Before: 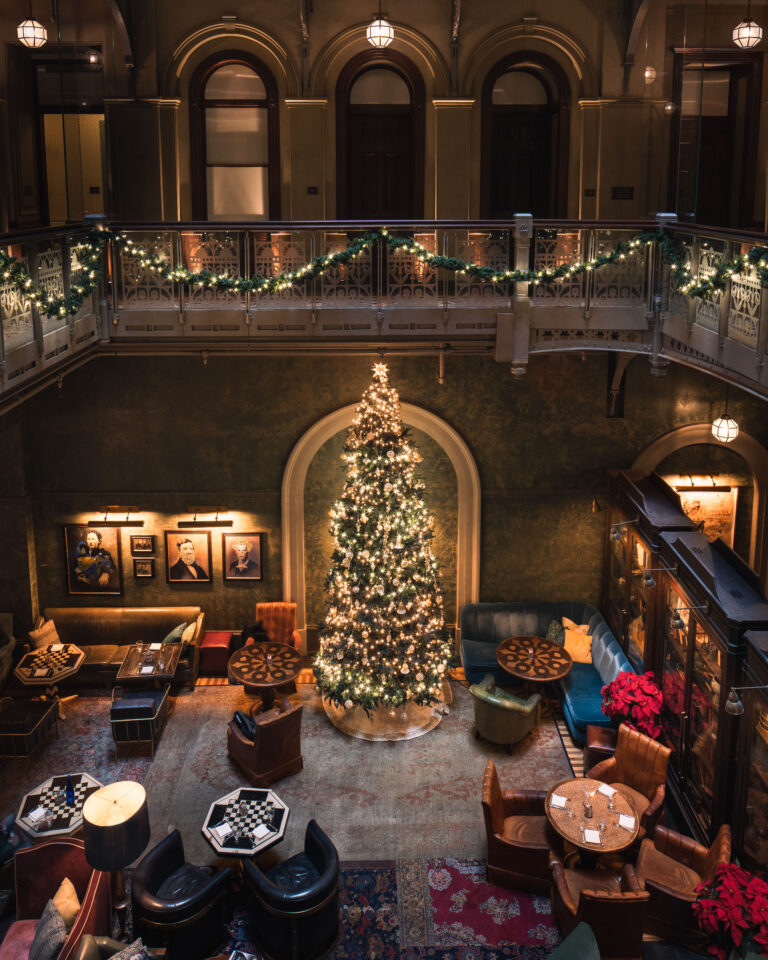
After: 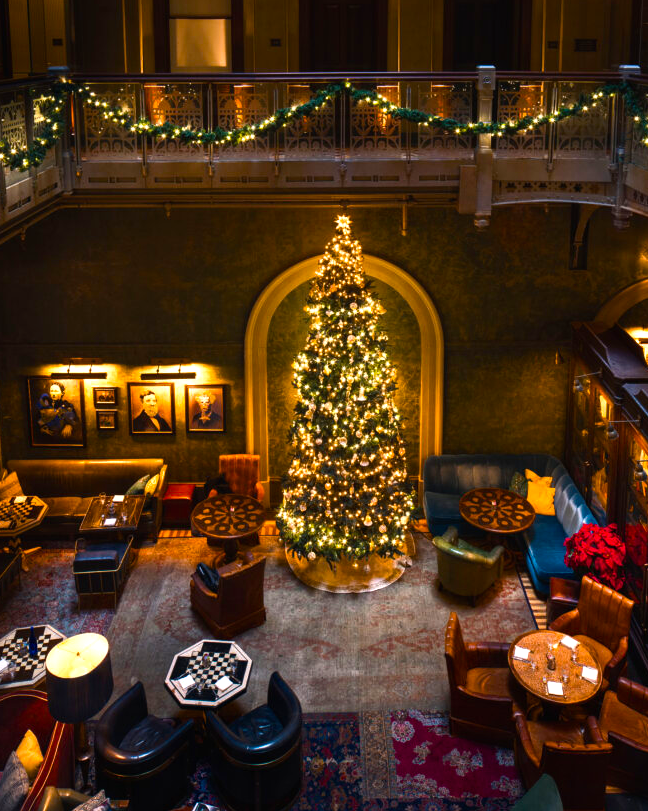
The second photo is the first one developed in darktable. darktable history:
color balance rgb: linear chroma grading › global chroma 9%, perceptual saturation grading › global saturation 36%, perceptual saturation grading › shadows 35%, perceptual brilliance grading › global brilliance 15%, perceptual brilliance grading › shadows -35%, global vibrance 15%
crop and rotate: left 4.842%, top 15.51%, right 10.668%
